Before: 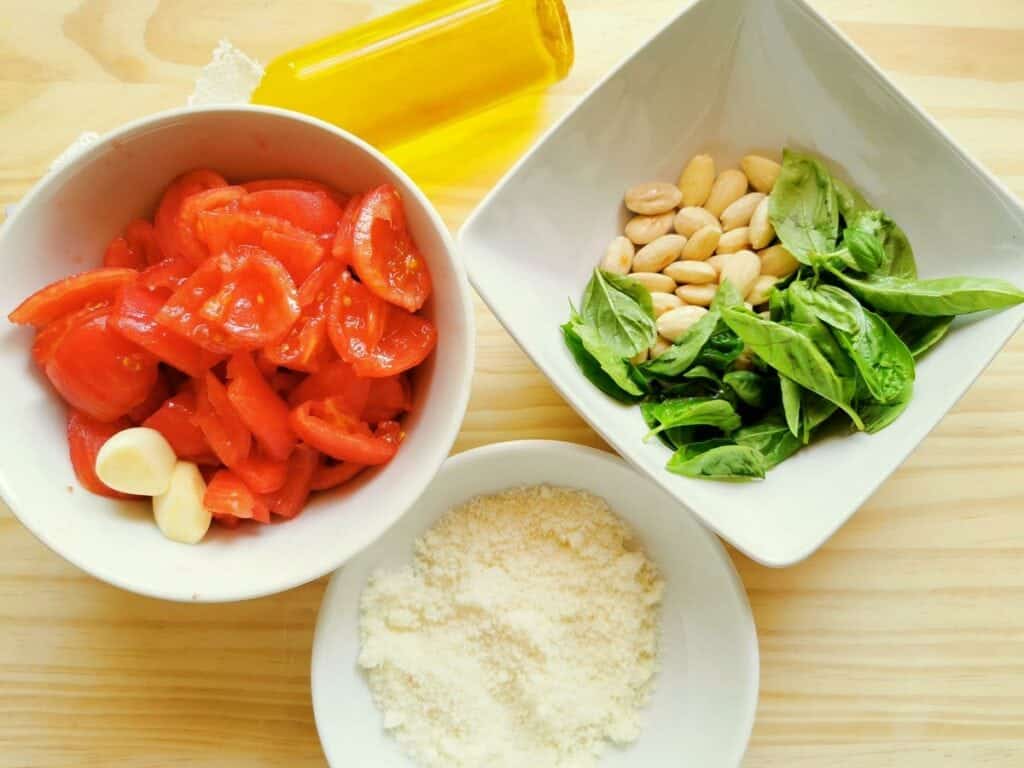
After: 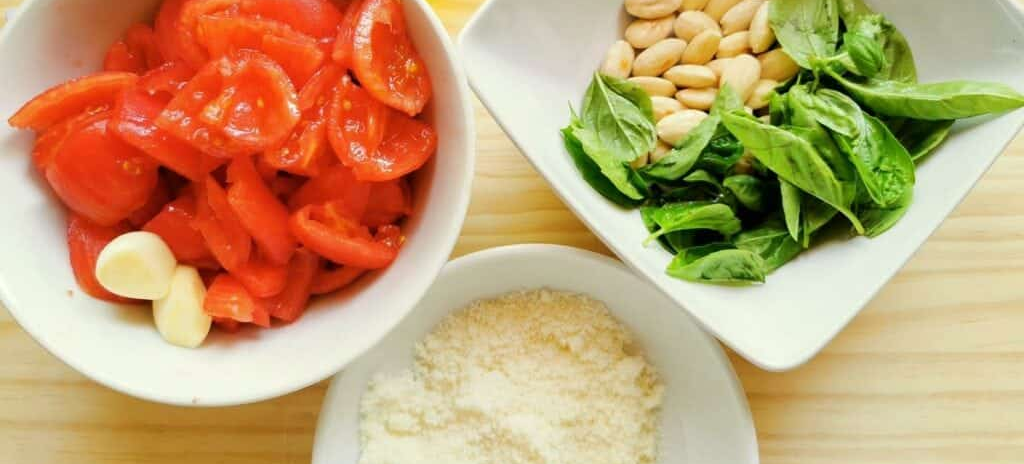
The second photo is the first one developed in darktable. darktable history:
crop and rotate: top 25.63%, bottom 13.94%
